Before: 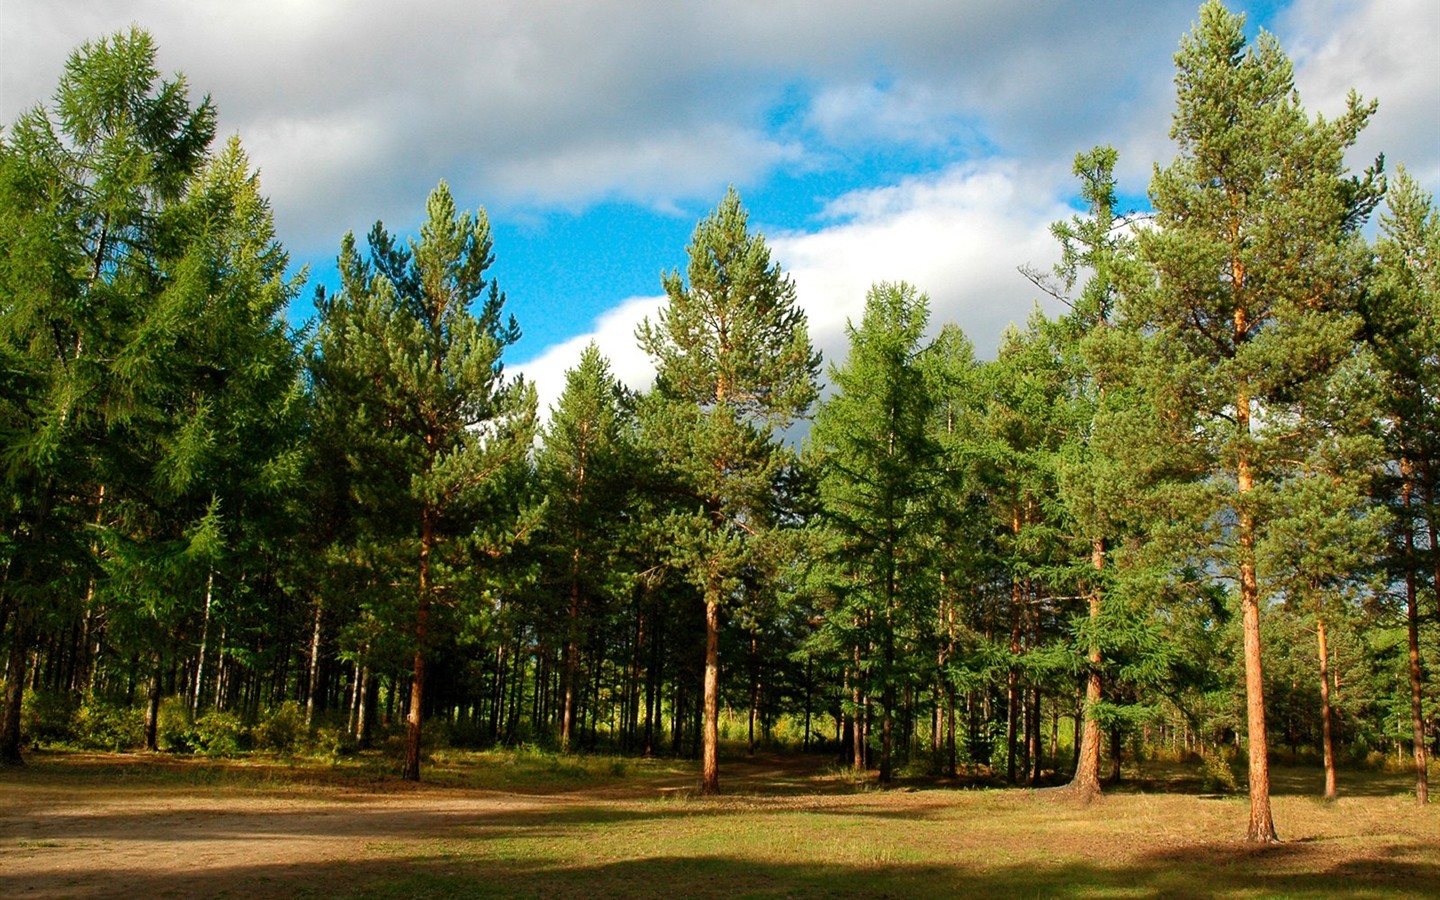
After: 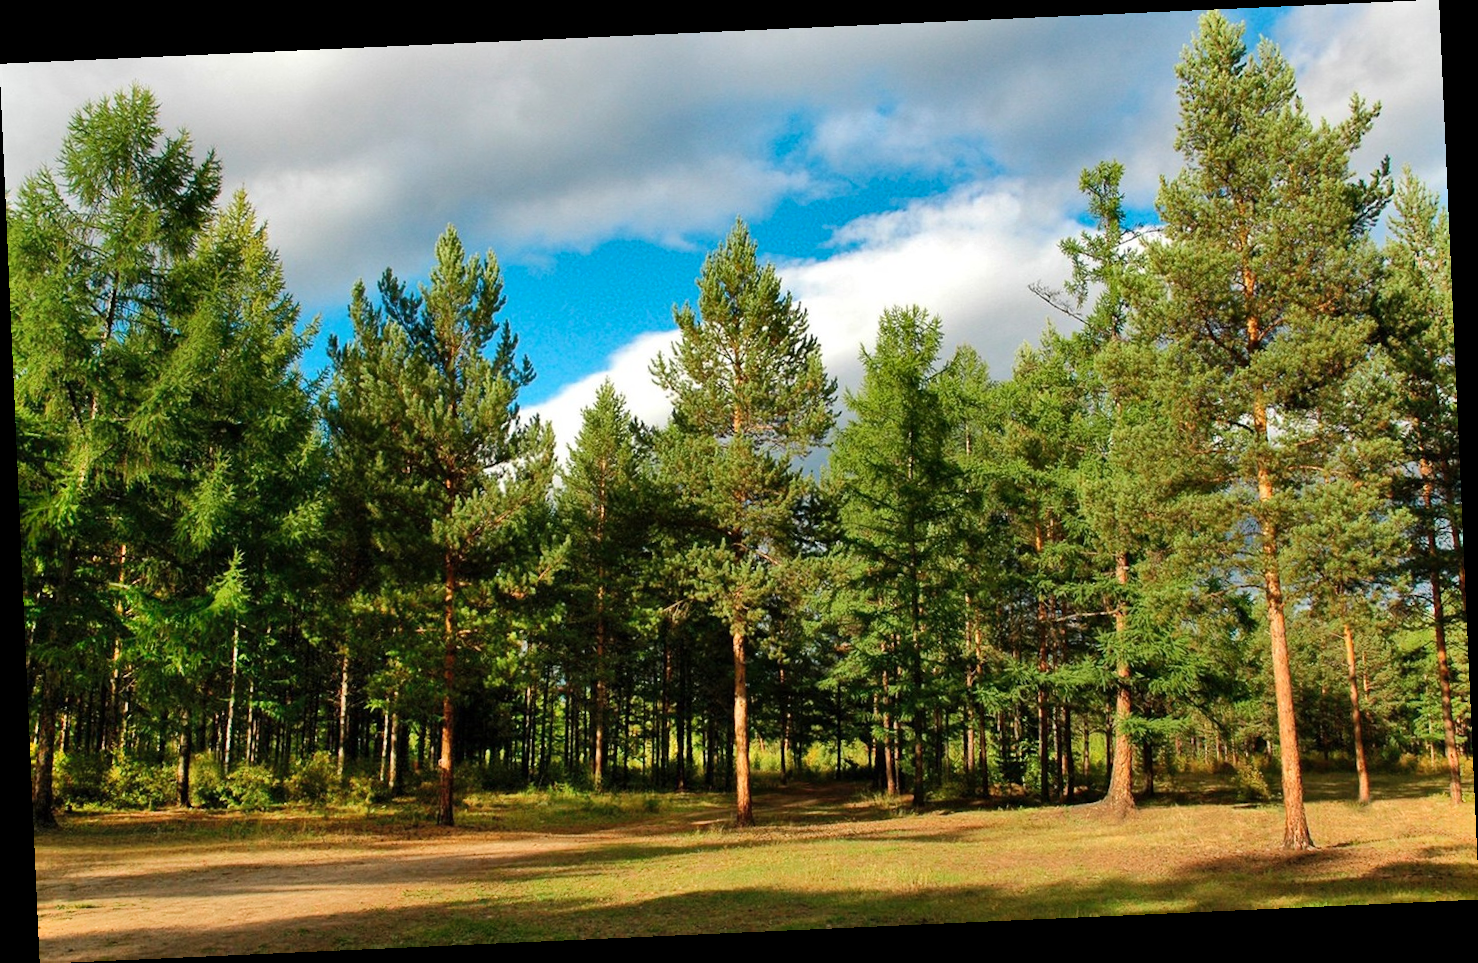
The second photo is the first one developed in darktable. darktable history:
shadows and highlights: radius 100.41, shadows 50.55, highlights -64.36, highlights color adjustment 49.82%, soften with gaussian
rotate and perspective: rotation -2.56°, automatic cropping off
